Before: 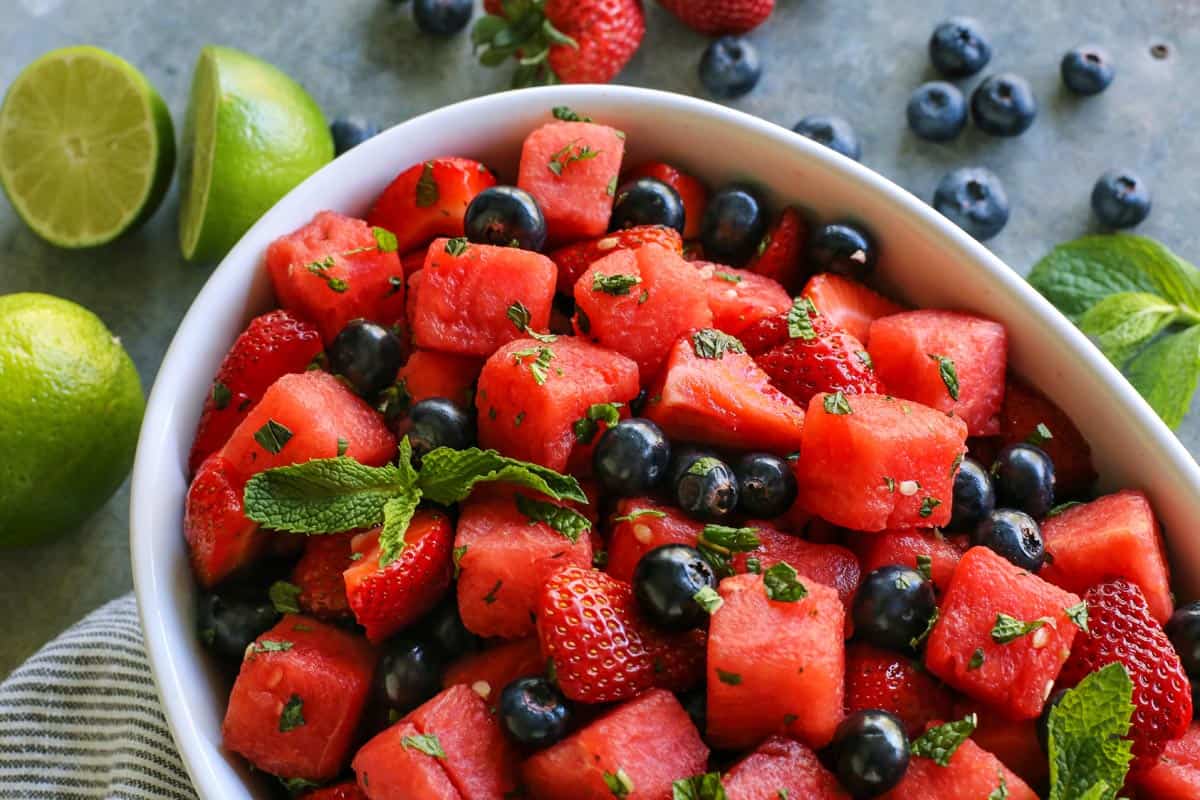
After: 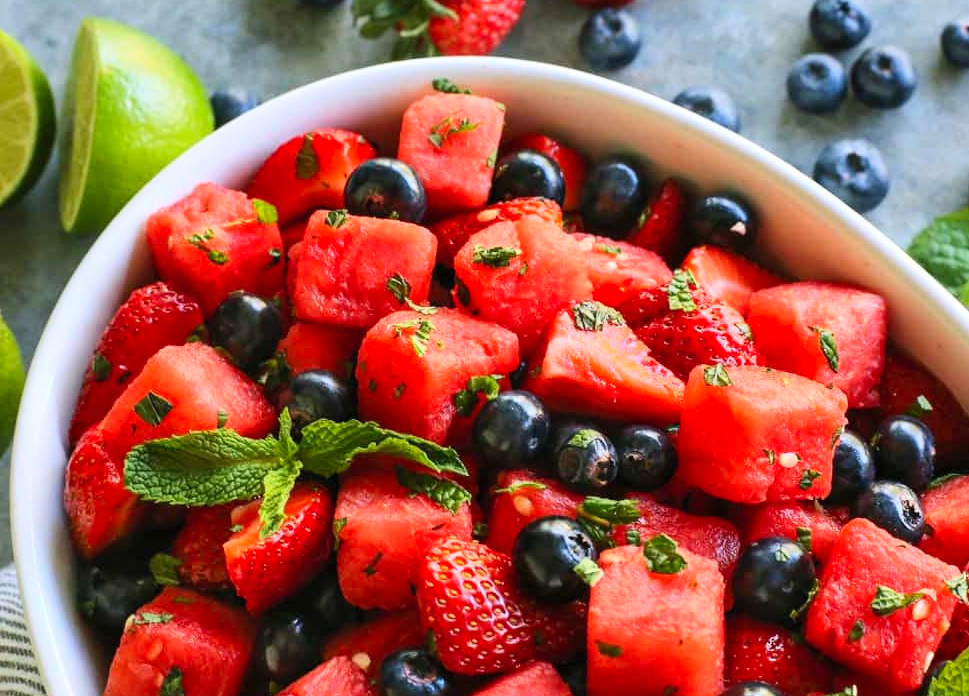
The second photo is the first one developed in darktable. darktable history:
contrast brightness saturation: contrast 0.199, brightness 0.163, saturation 0.217
crop: left 10.014%, top 3.542%, right 9.19%, bottom 9.395%
